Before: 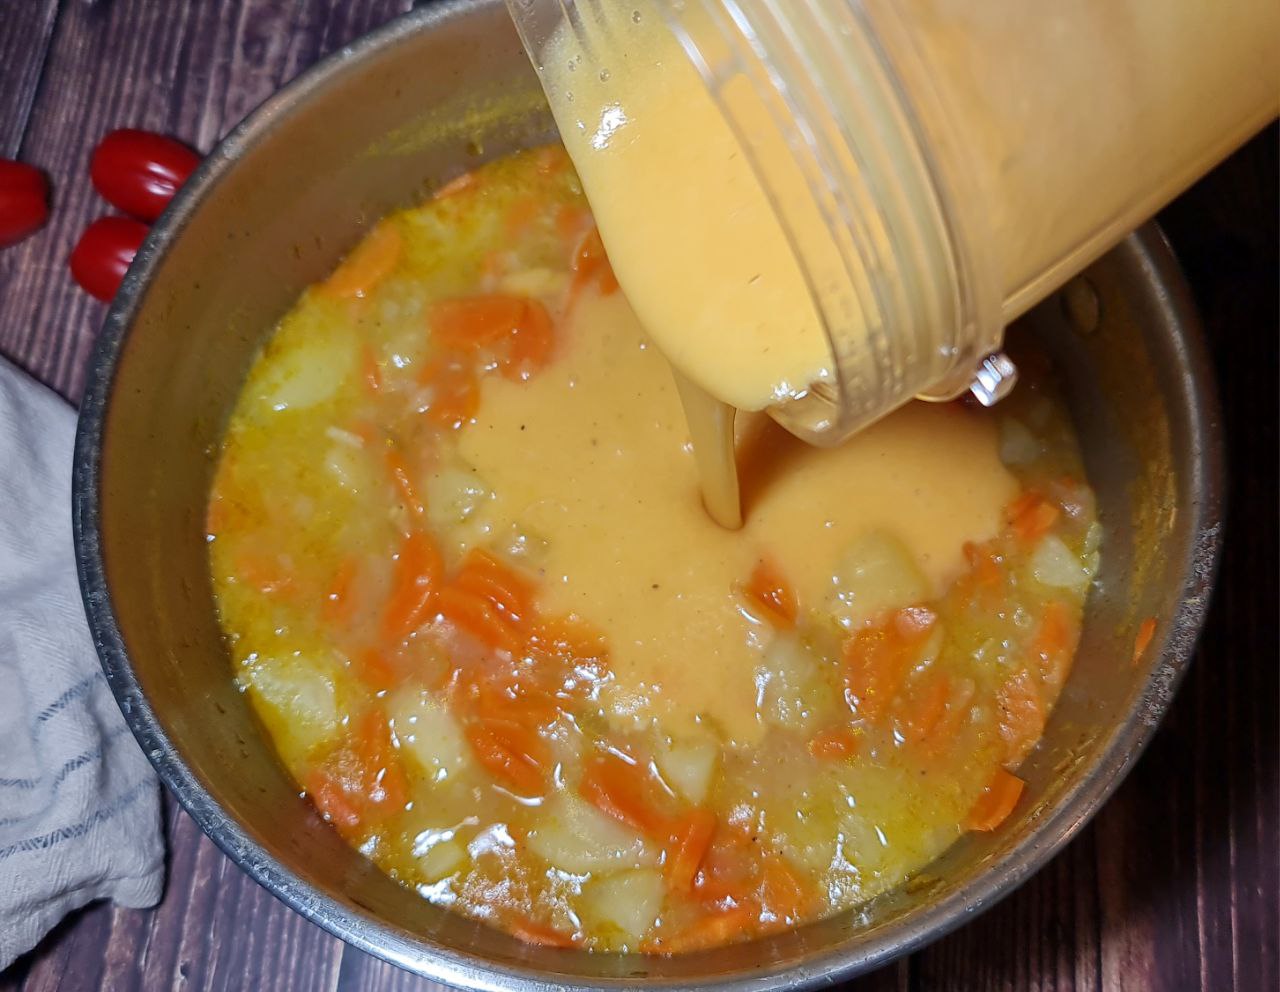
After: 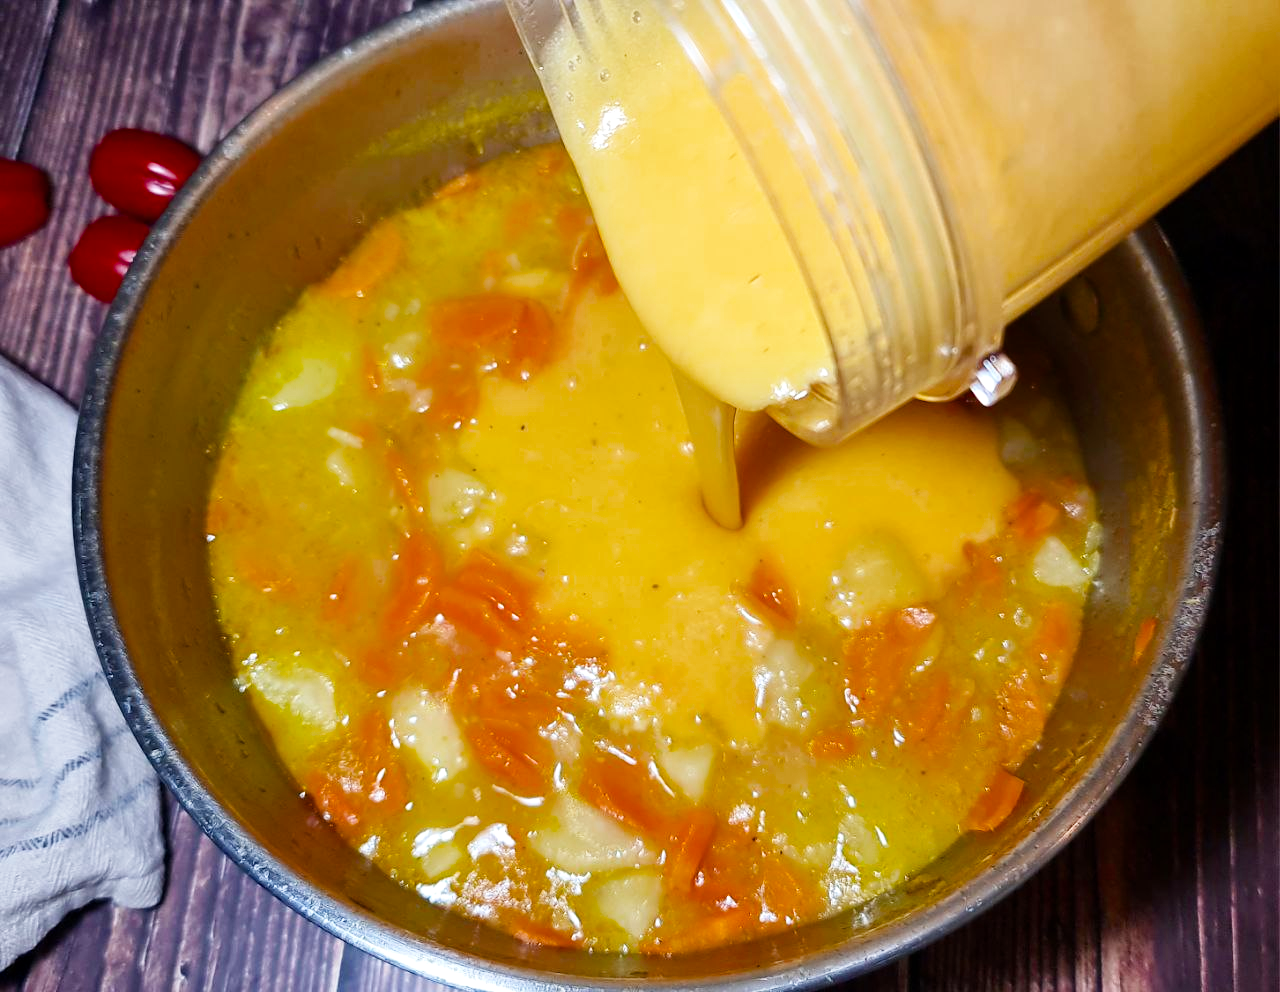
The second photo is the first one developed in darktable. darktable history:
color balance rgb: perceptual saturation grading › global saturation 17.175%, global vibrance 9.286%, contrast 14.883%, saturation formula JzAzBz (2021)
base curve: curves: ch0 [(0, 0) (0.204, 0.334) (0.55, 0.733) (1, 1)], preserve colors none
